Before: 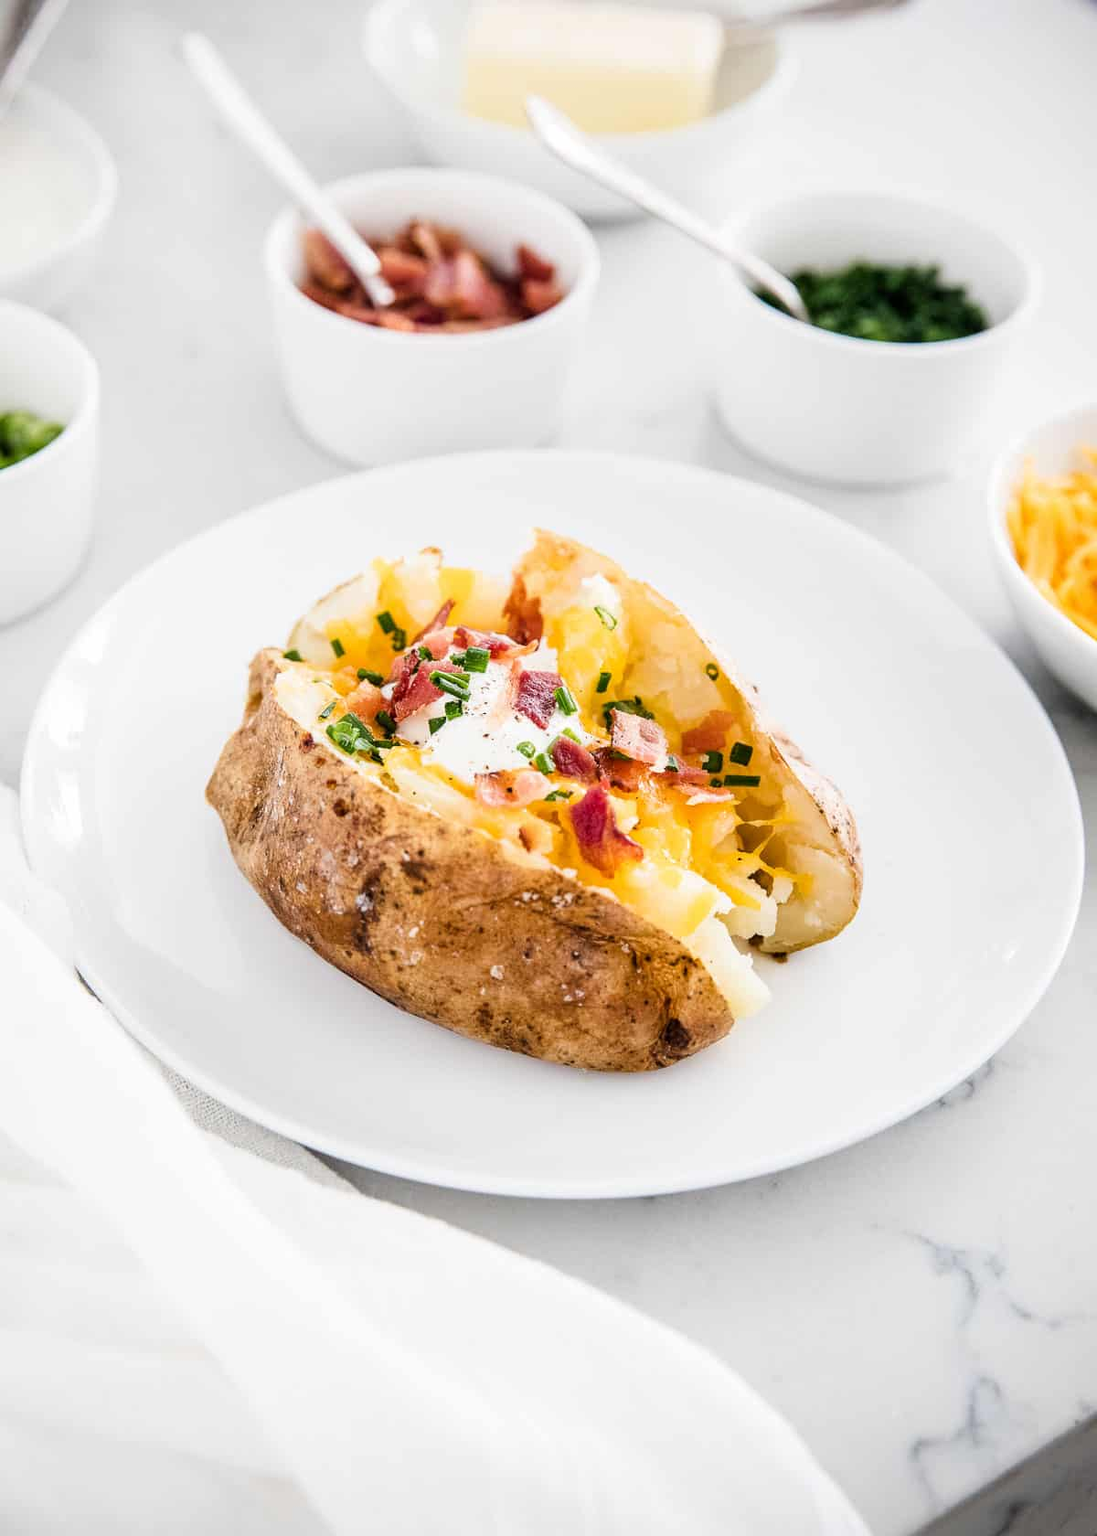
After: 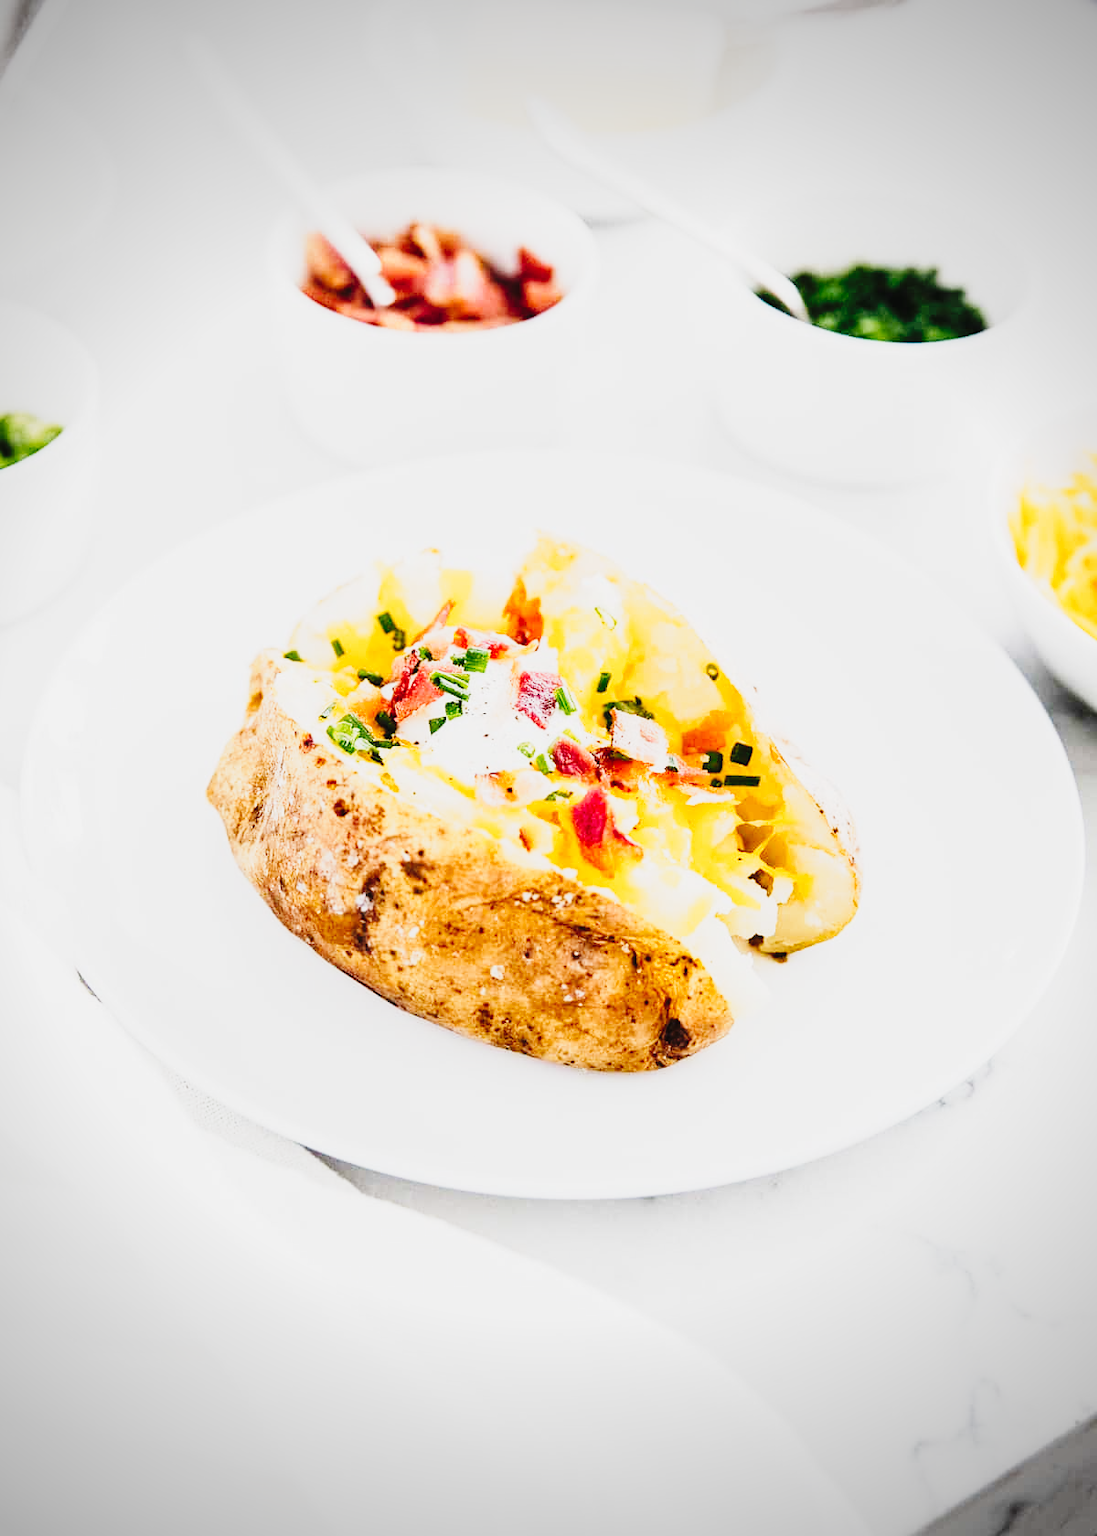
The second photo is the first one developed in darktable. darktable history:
vignetting: fall-off start 71.54%
tone curve: curves: ch0 [(0, 0.026) (0.155, 0.133) (0.272, 0.34) (0.434, 0.625) (0.676, 0.871) (0.994, 0.955)], preserve colors none
